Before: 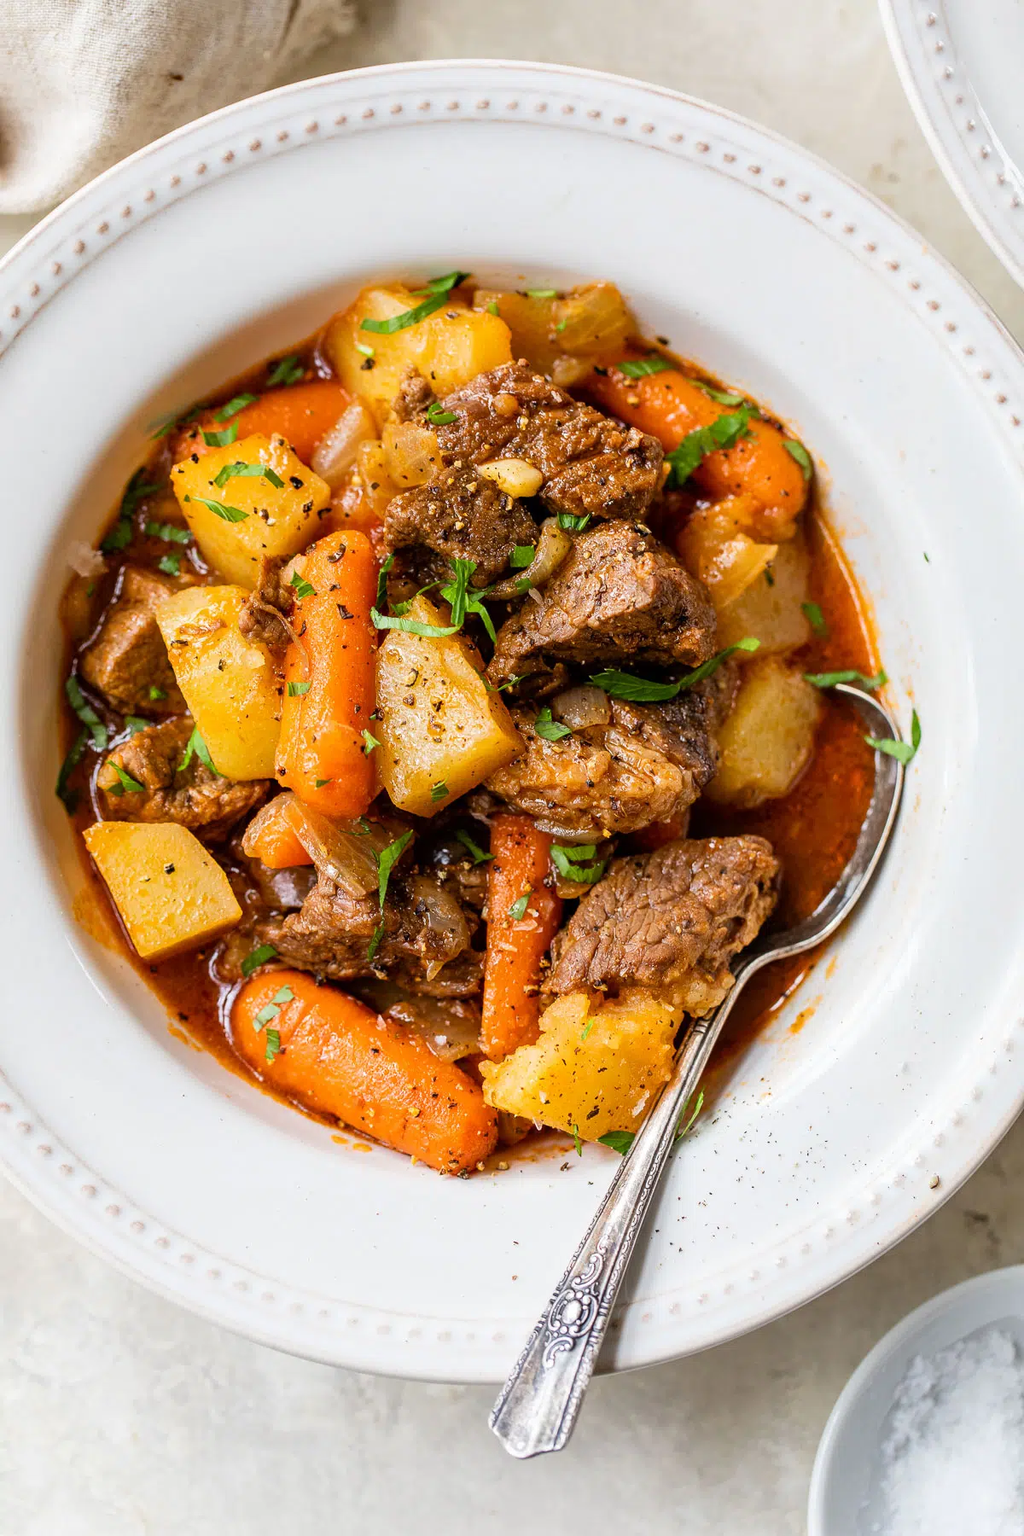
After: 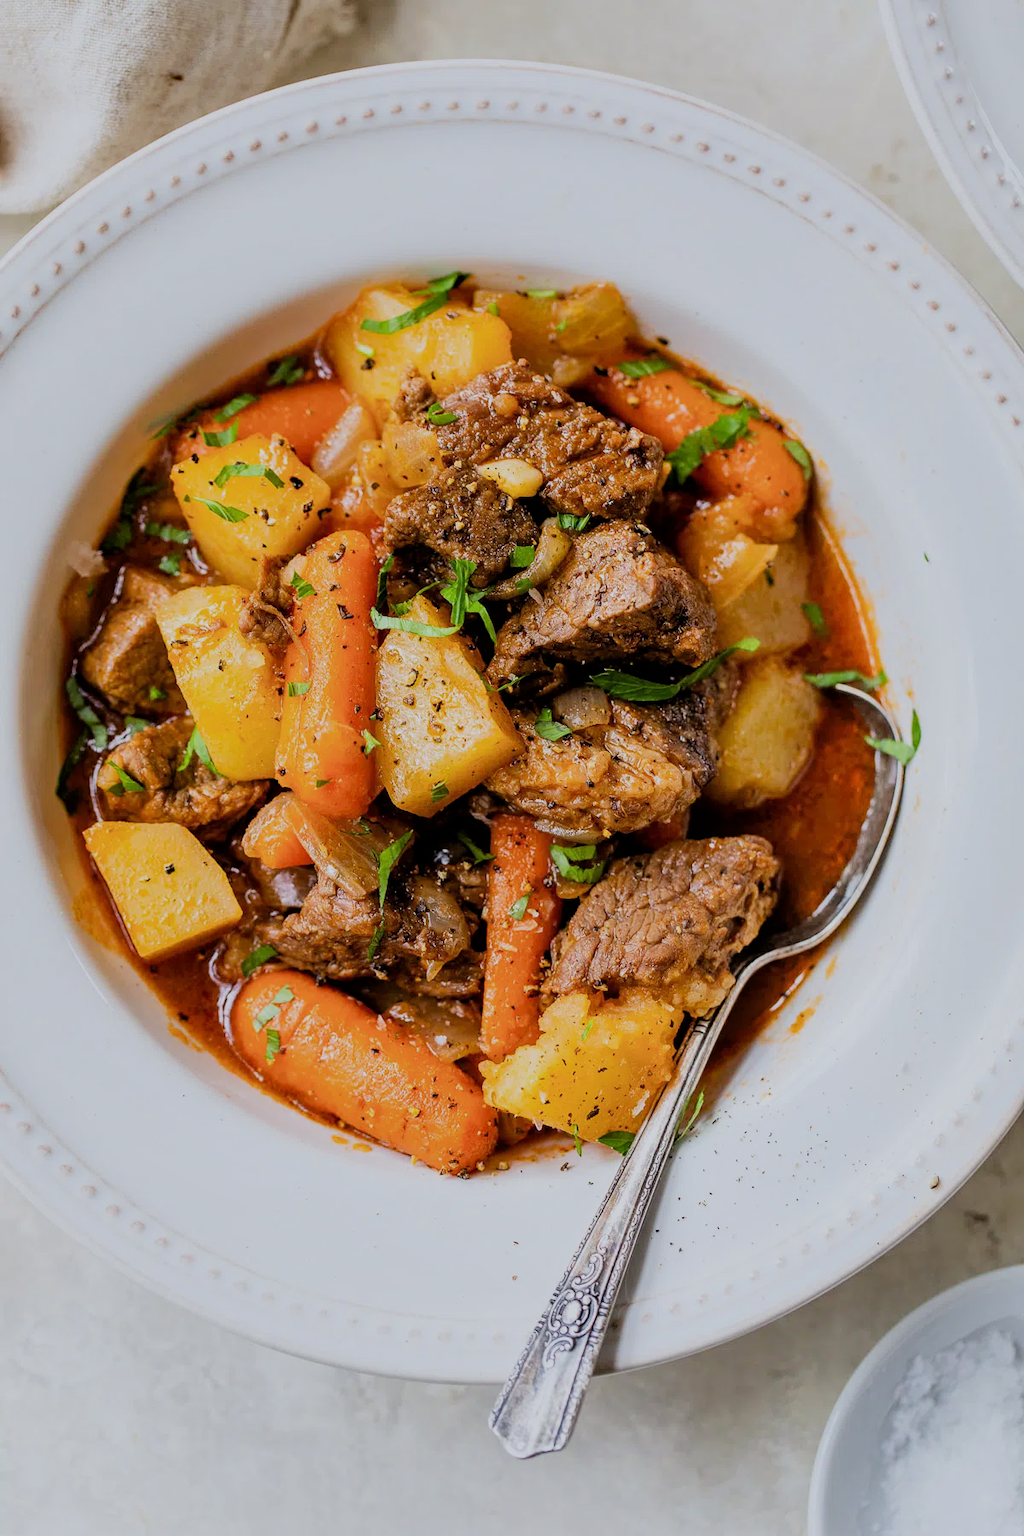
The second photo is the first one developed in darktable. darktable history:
shadows and highlights: radius 125.46, shadows 30.51, highlights -30.51, low approximation 0.01, soften with gaussian
white balance: red 0.974, blue 1.044
filmic rgb: black relative exposure -7.65 EV, white relative exposure 4.56 EV, hardness 3.61
